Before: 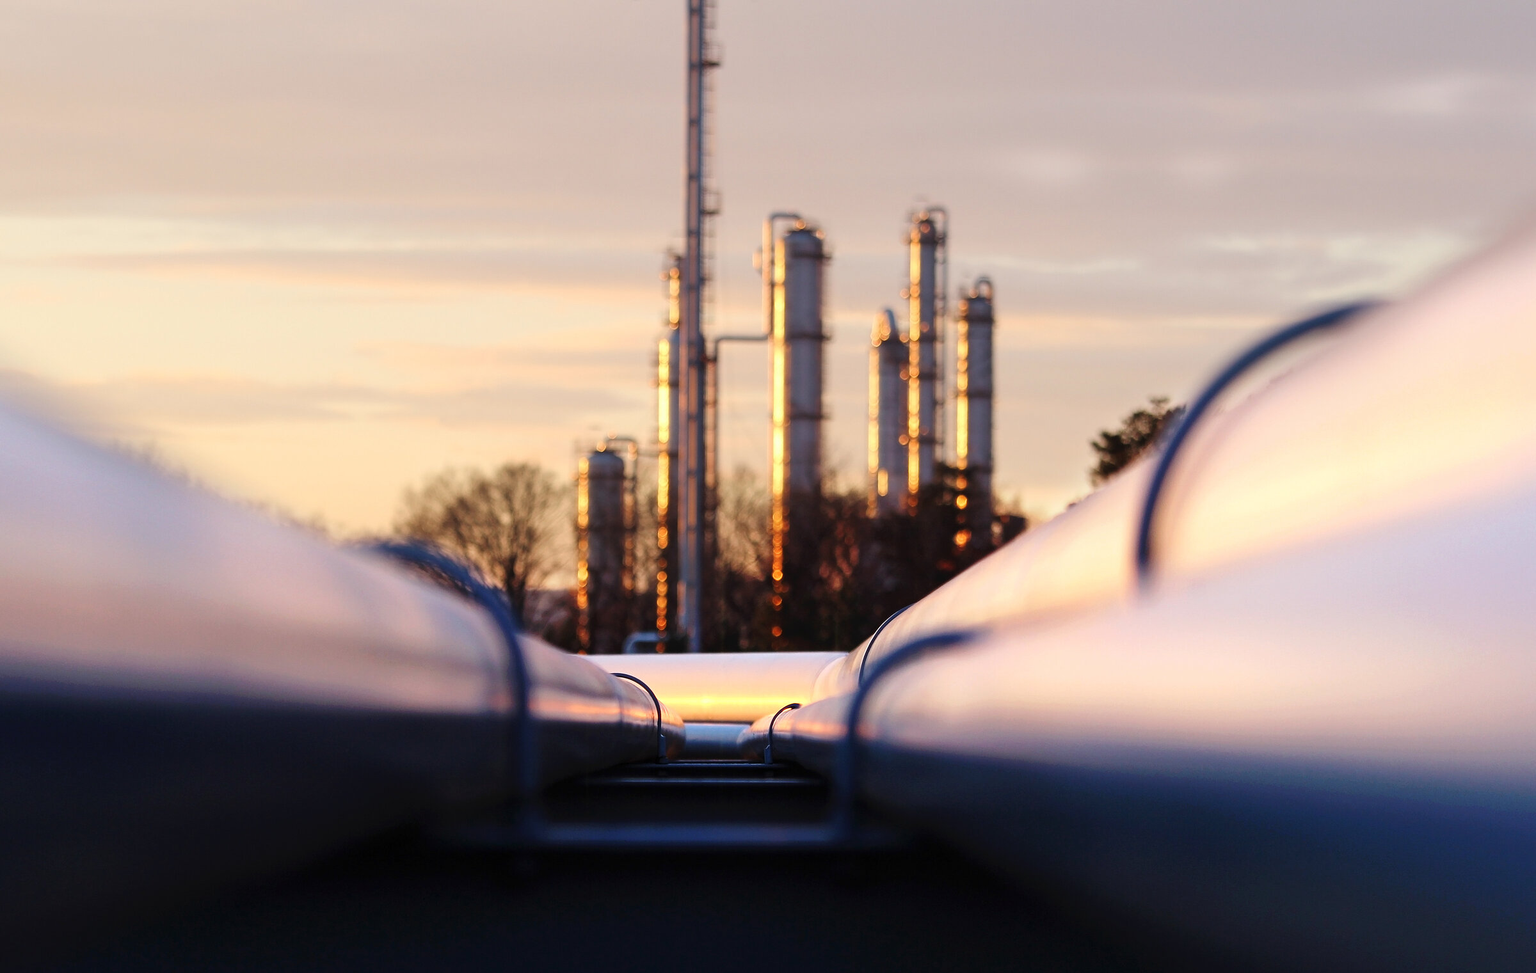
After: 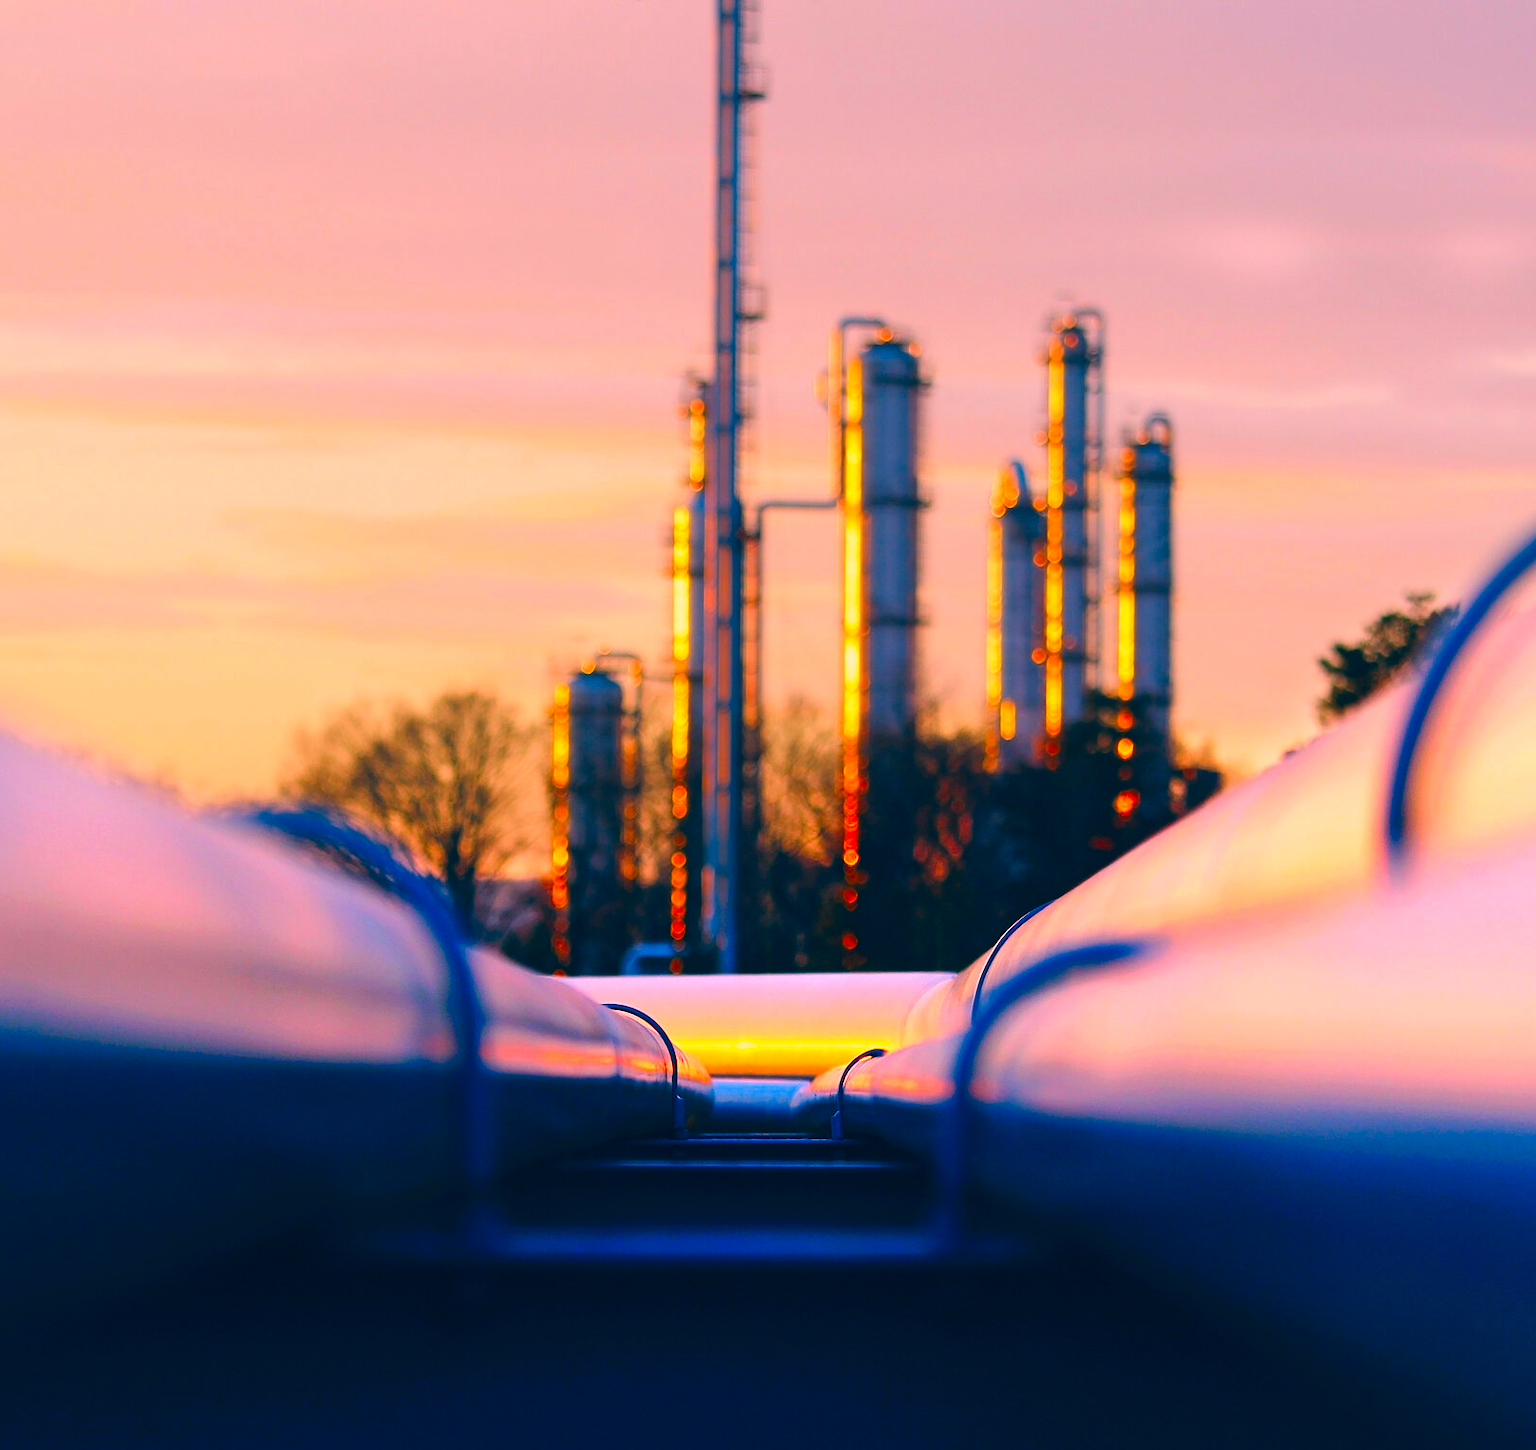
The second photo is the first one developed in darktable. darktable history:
color correction: highlights a* 16.29, highlights b* 0.222, shadows a* -14.72, shadows b* -14, saturation 1.55
crop and rotate: left 13.483%, right 19.42%
color balance rgb: shadows lift › luminance -7.833%, shadows lift › chroma 2.35%, shadows lift › hue 199.99°, perceptual saturation grading › global saturation 29.585%
